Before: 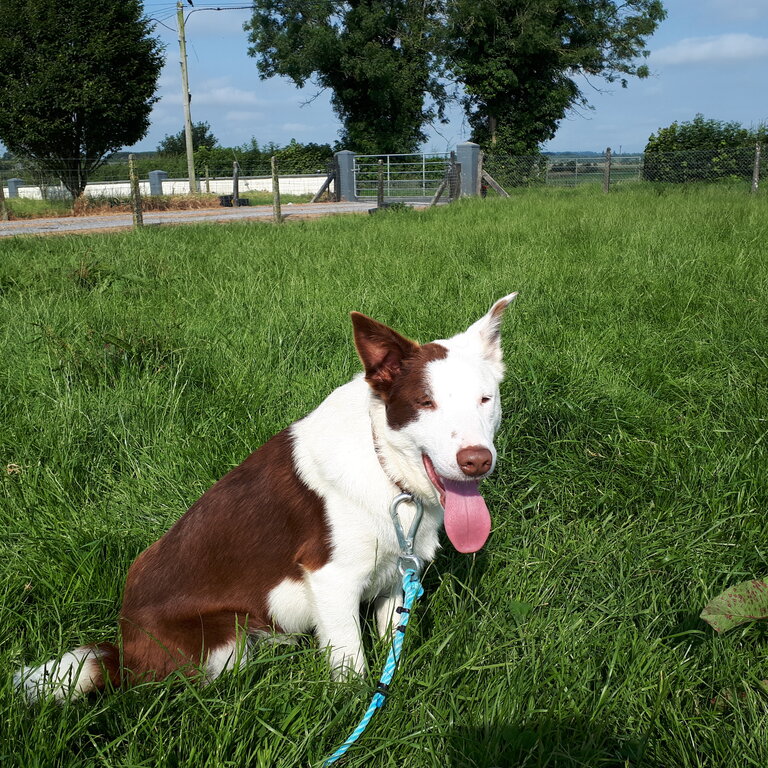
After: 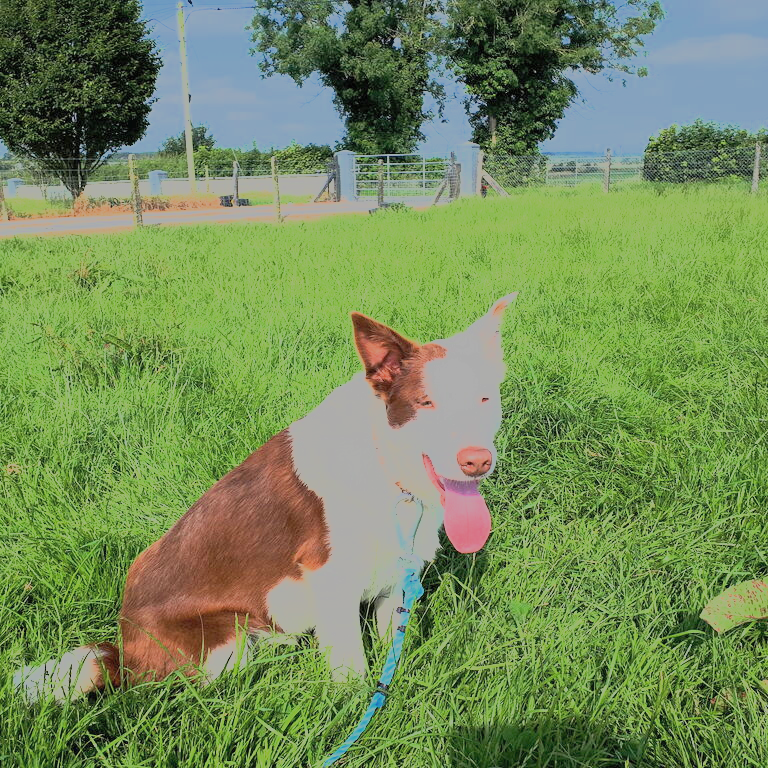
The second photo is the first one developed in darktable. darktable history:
contrast brightness saturation: contrast 0.047, brightness 0.07, saturation 0.014
filmic rgb: black relative exposure -13.09 EV, white relative exposure 4.02 EV, target white luminance 85.129%, hardness 6.3, latitude 41.89%, contrast 0.862, shadows ↔ highlights balance 8.26%, color science v6 (2022)
exposure: black level correction 0, exposure 1.611 EV, compensate exposure bias true, compensate highlight preservation false
